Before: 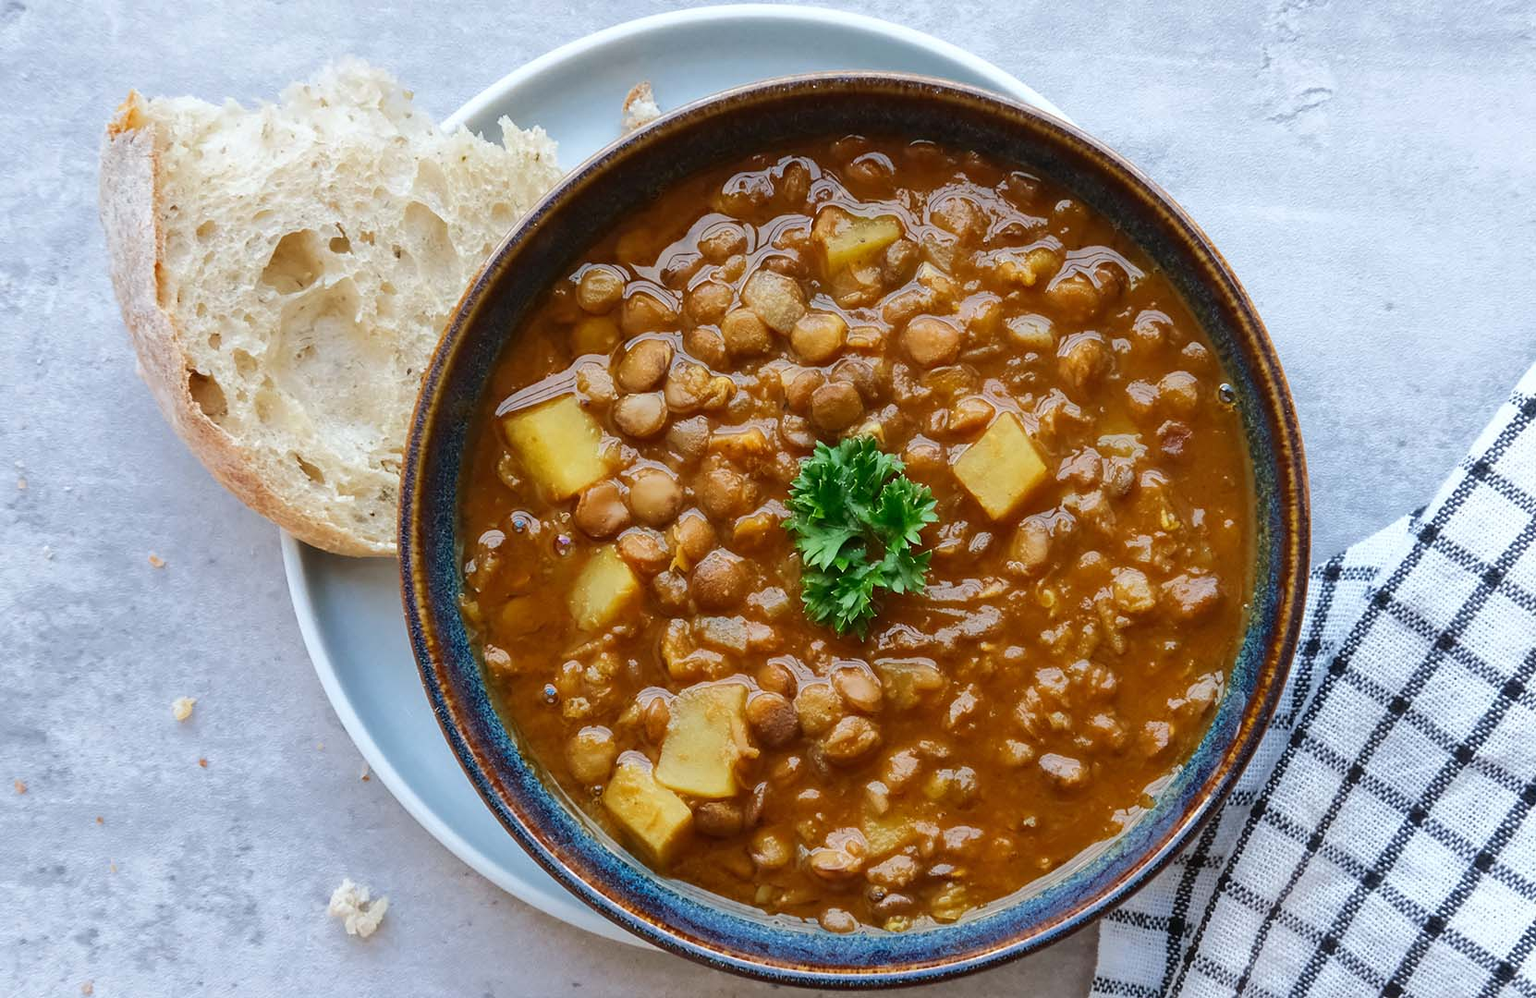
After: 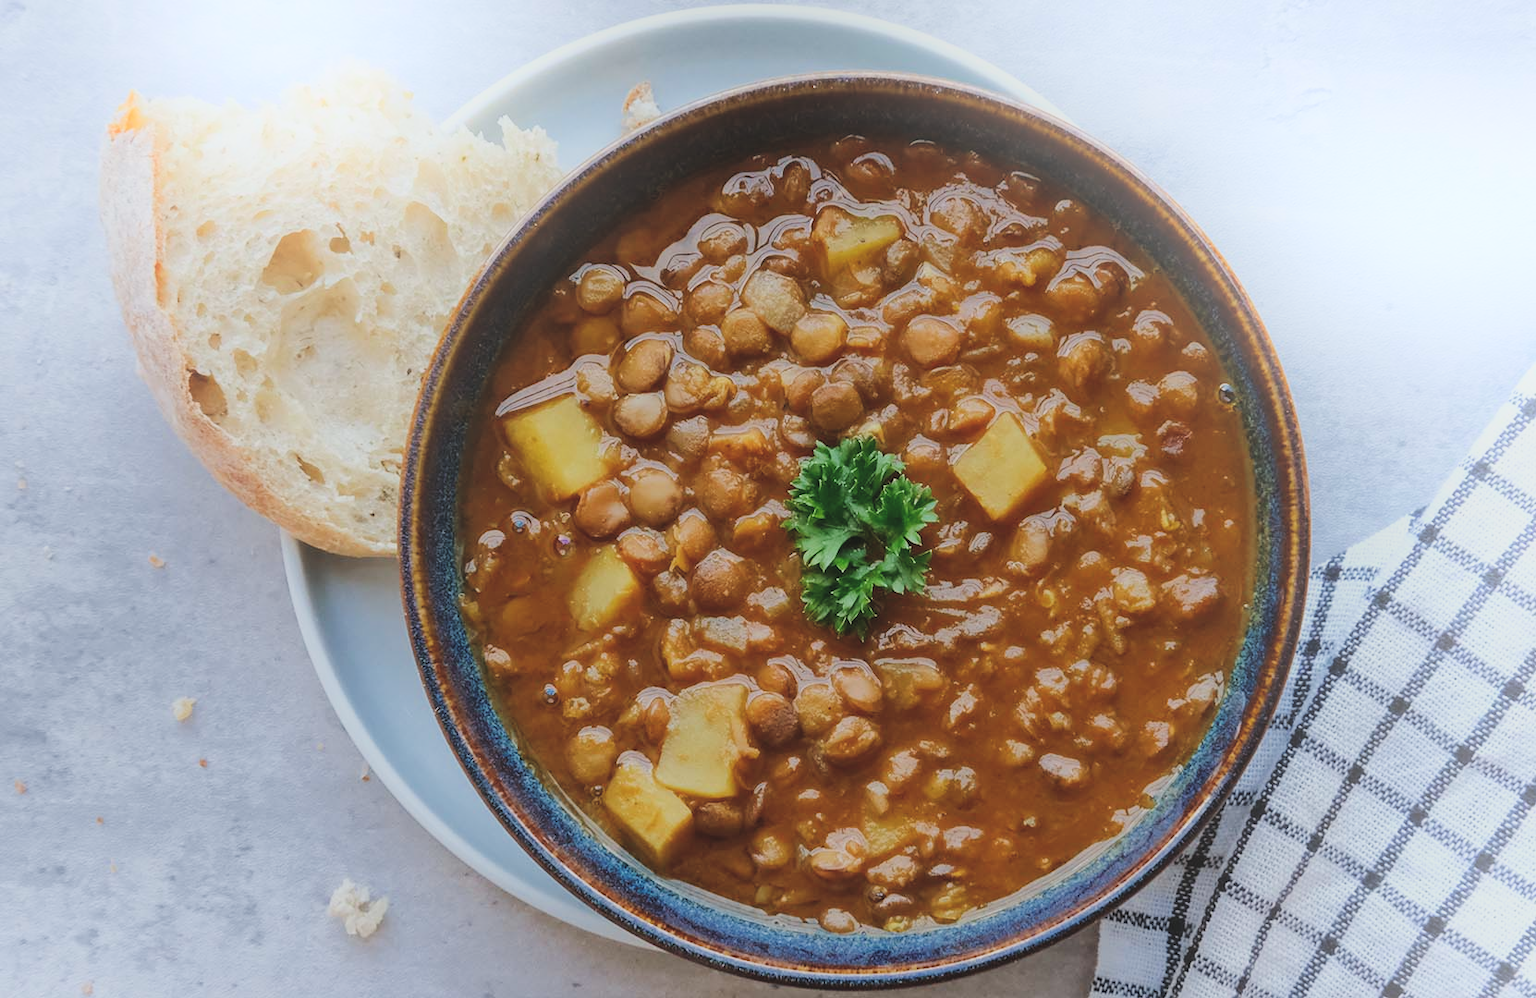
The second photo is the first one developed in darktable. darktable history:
bloom: on, module defaults
filmic rgb: black relative exposure -7.65 EV, white relative exposure 4.56 EV, hardness 3.61
exposure: black level correction -0.015, compensate highlight preservation false
